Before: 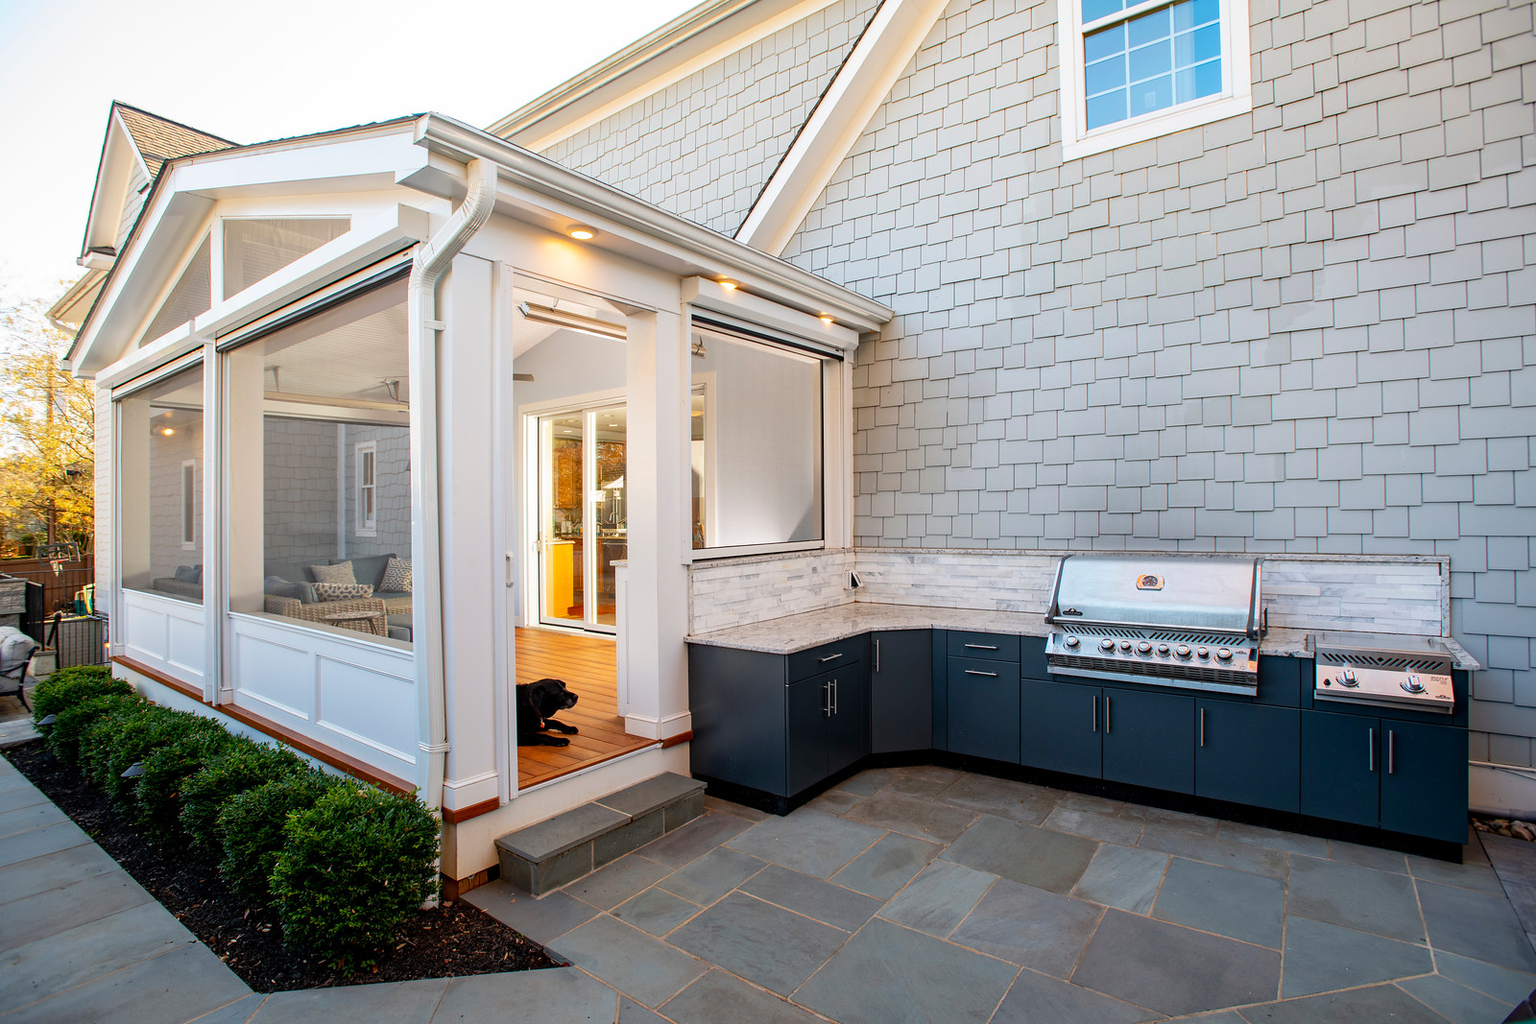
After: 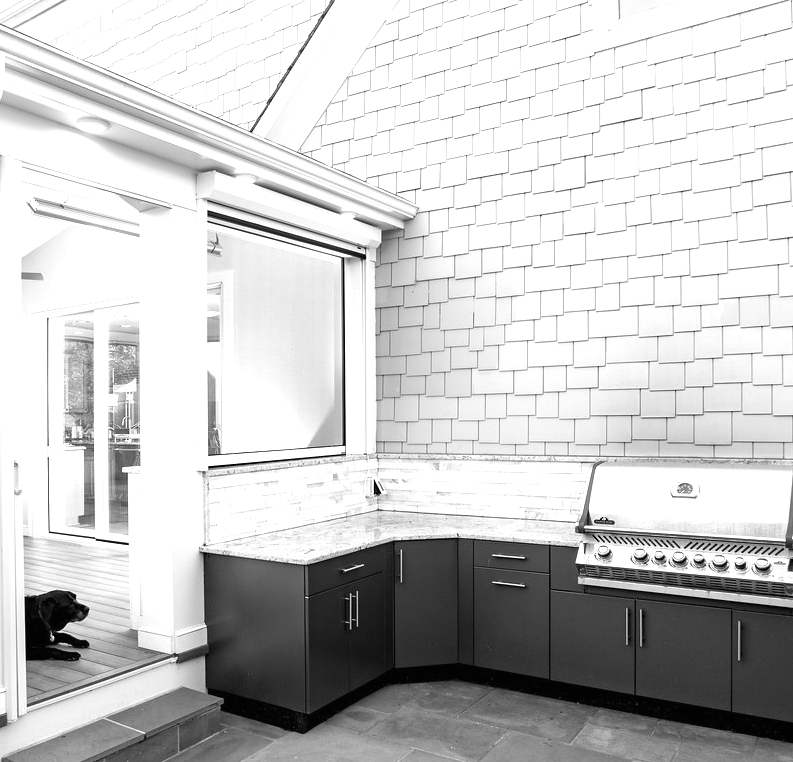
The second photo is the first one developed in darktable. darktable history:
exposure: black level correction 0, exposure 1 EV, compensate exposure bias true, compensate highlight preservation false
crop: left 32.075%, top 10.976%, right 18.355%, bottom 17.596%
monochrome: on, module defaults
